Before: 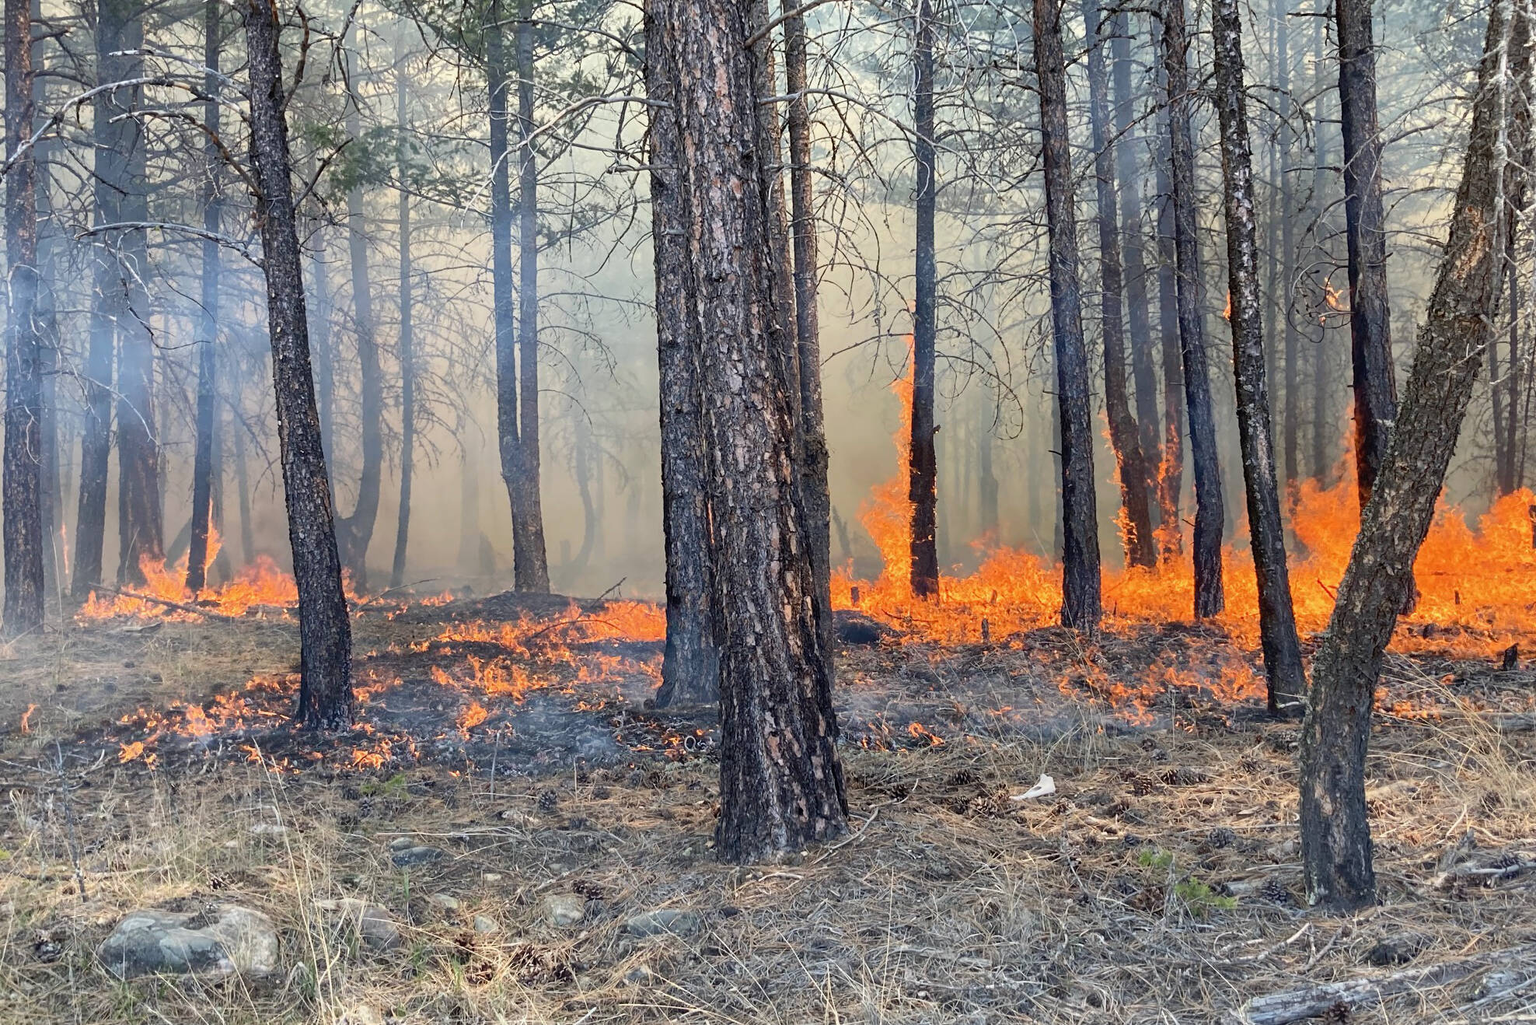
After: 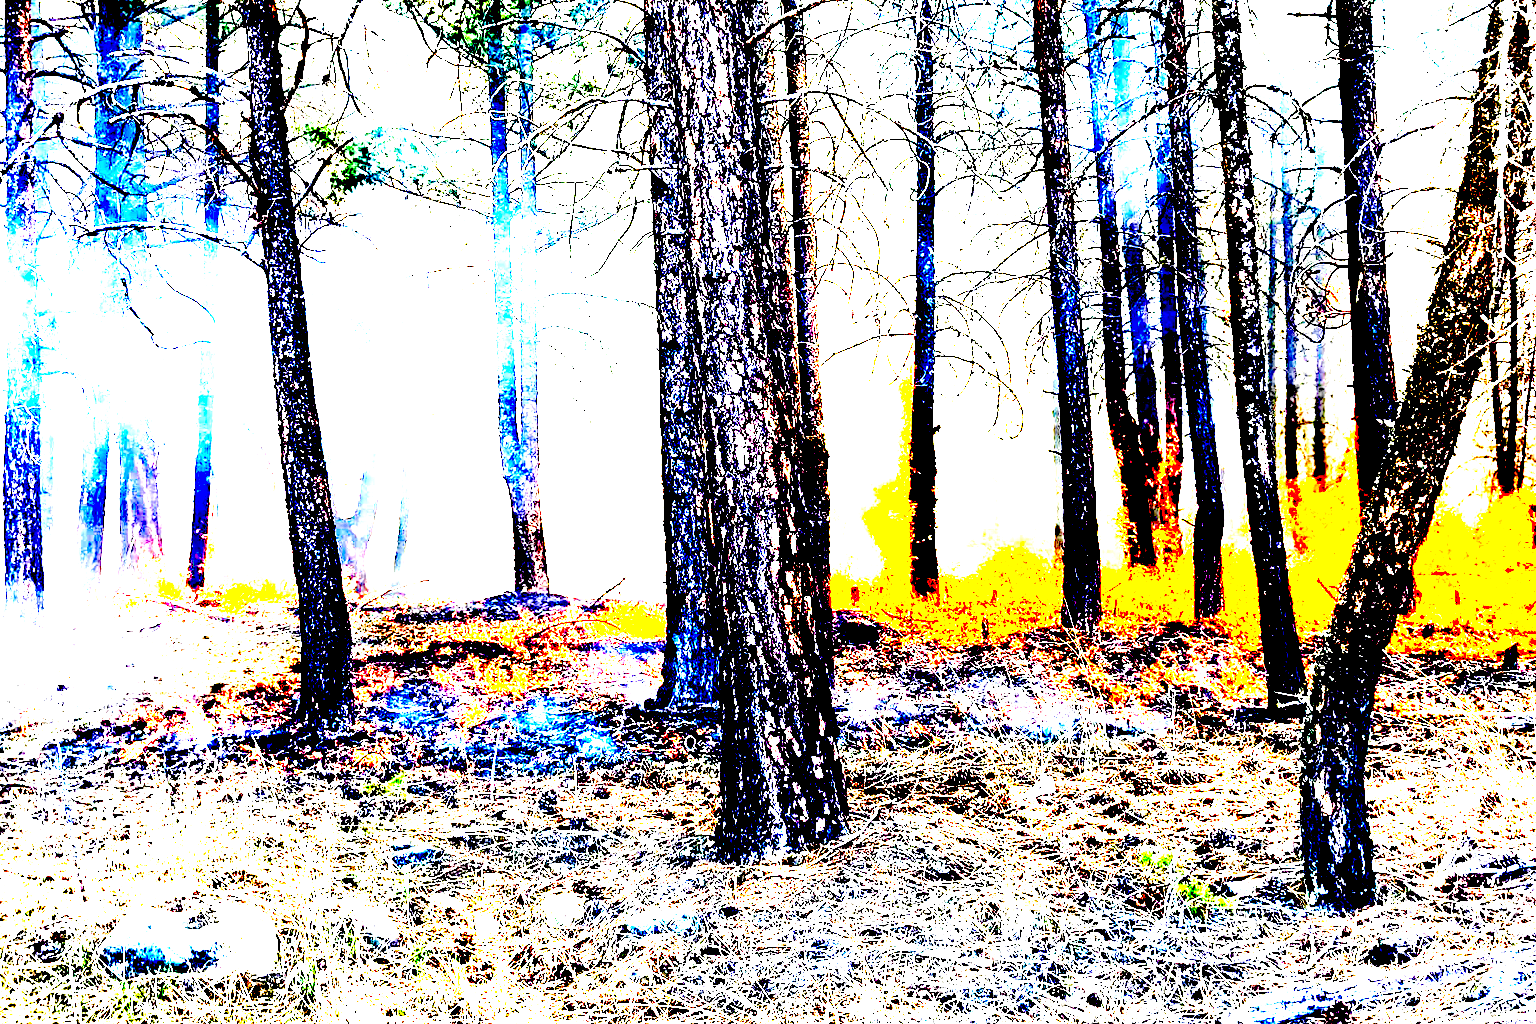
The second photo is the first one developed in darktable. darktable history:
exposure: black level correction 0.1, exposure 2.896 EV, compensate highlight preservation false
